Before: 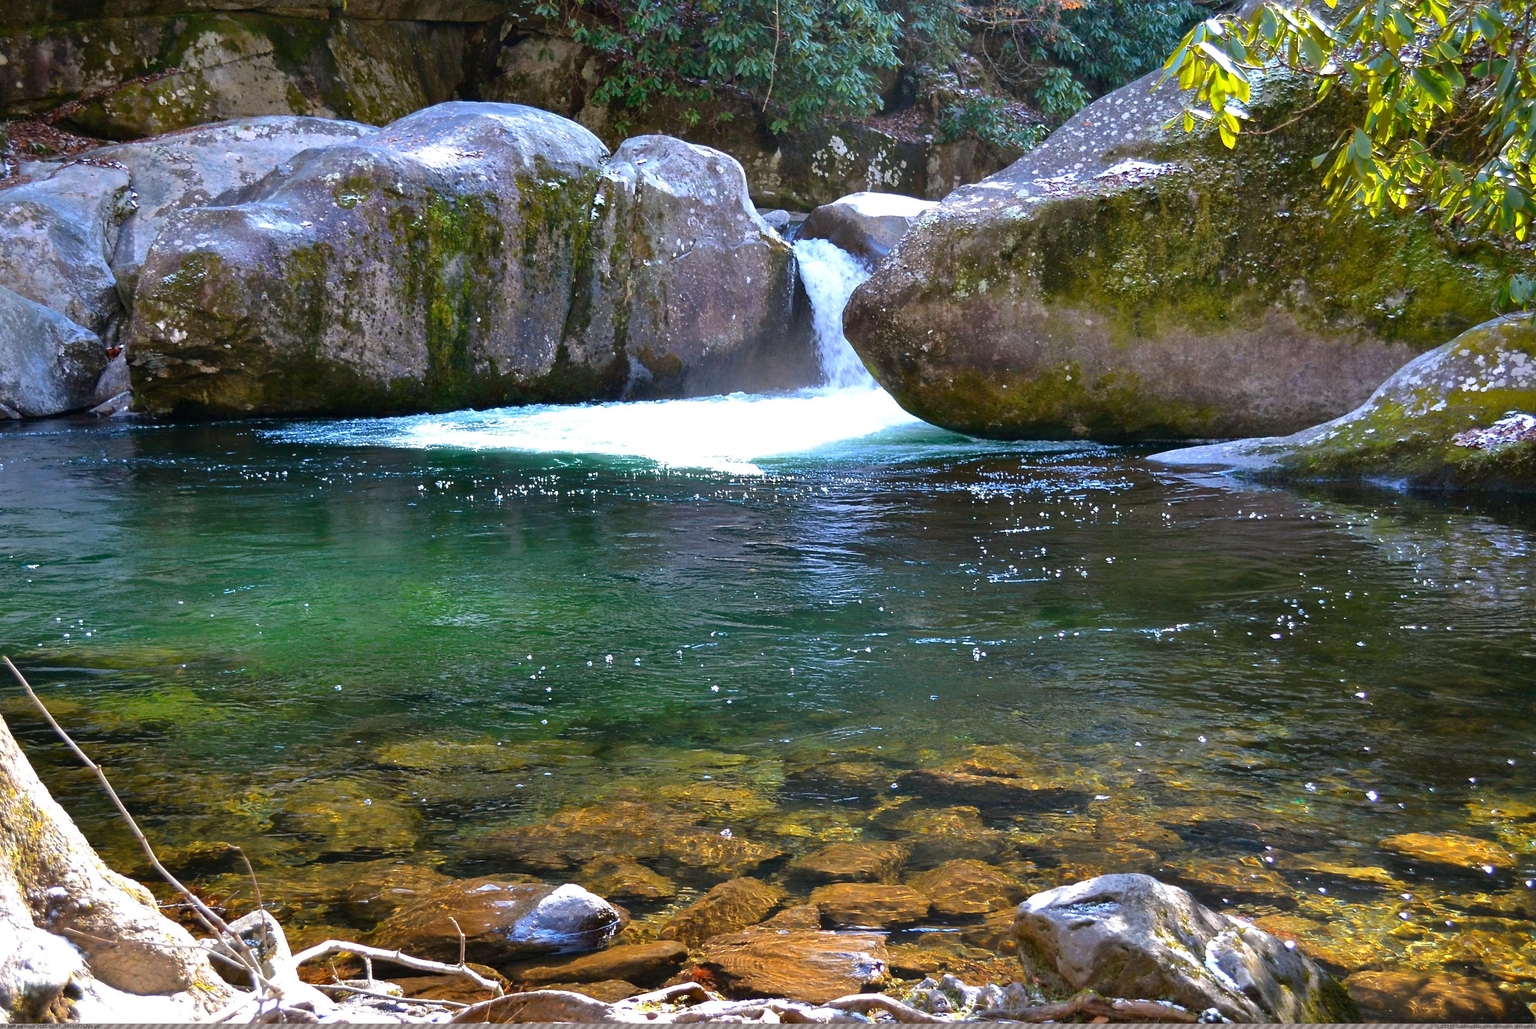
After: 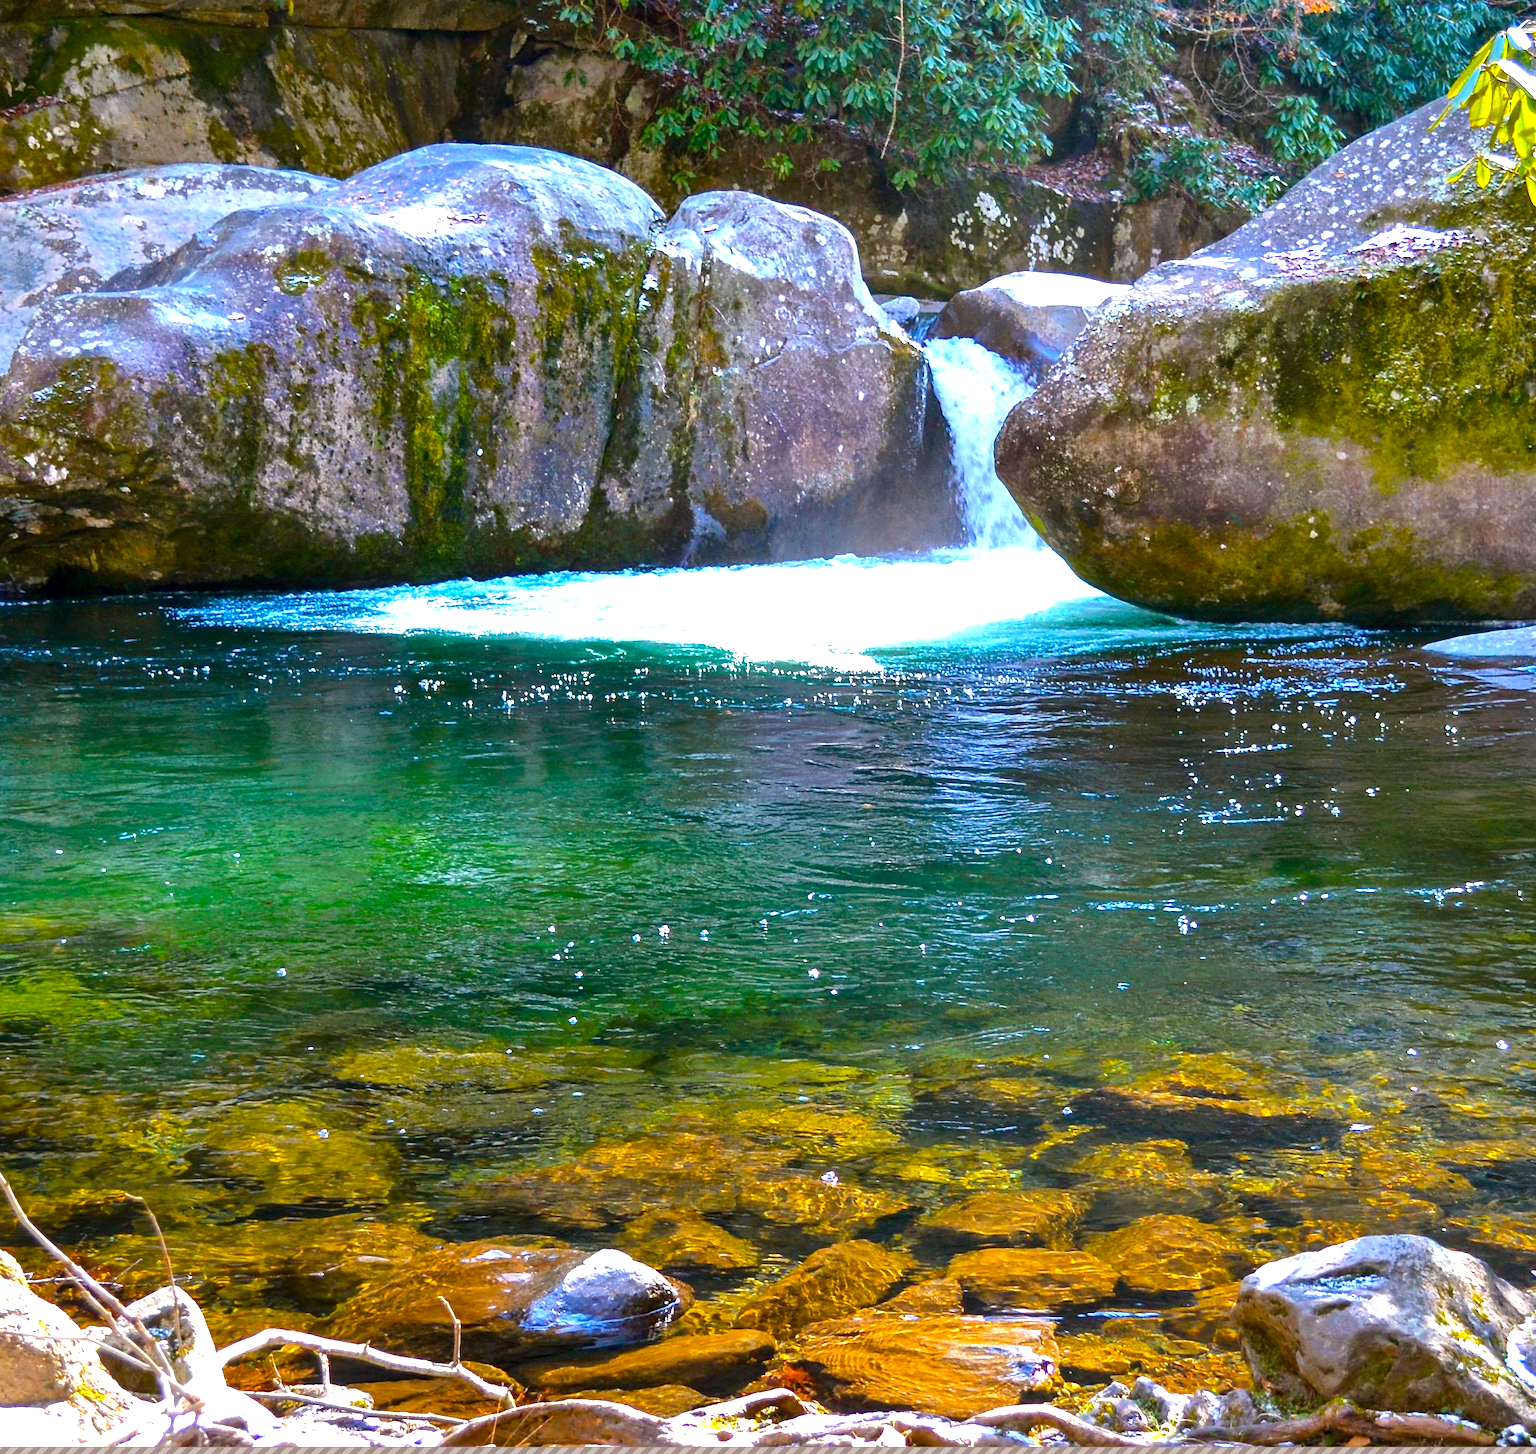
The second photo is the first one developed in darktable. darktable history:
crop and rotate: left 9.061%, right 20.142%
exposure: black level correction 0, exposure 0.5 EV, compensate exposure bias true, compensate highlight preservation false
color balance rgb: linear chroma grading › global chroma 15%, perceptual saturation grading › global saturation 30%
local contrast: on, module defaults
